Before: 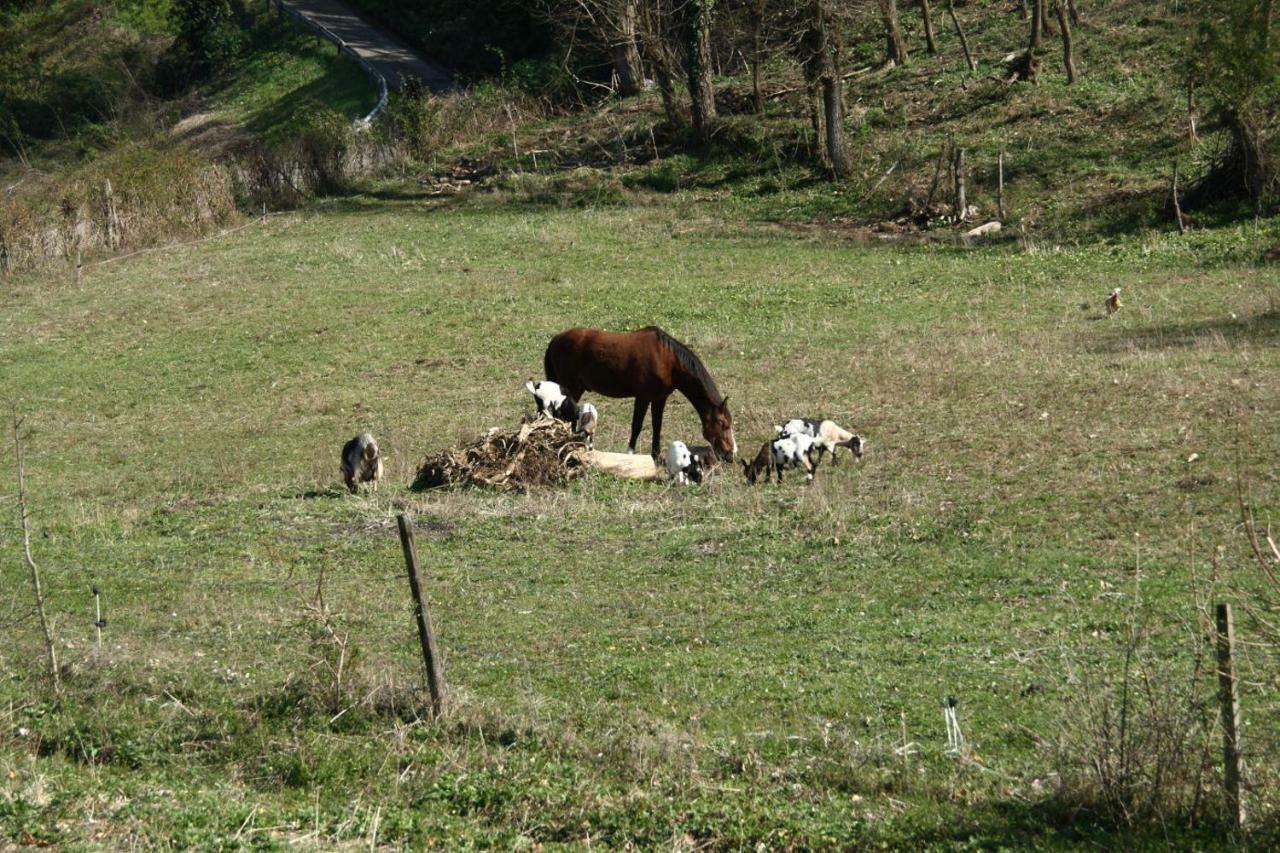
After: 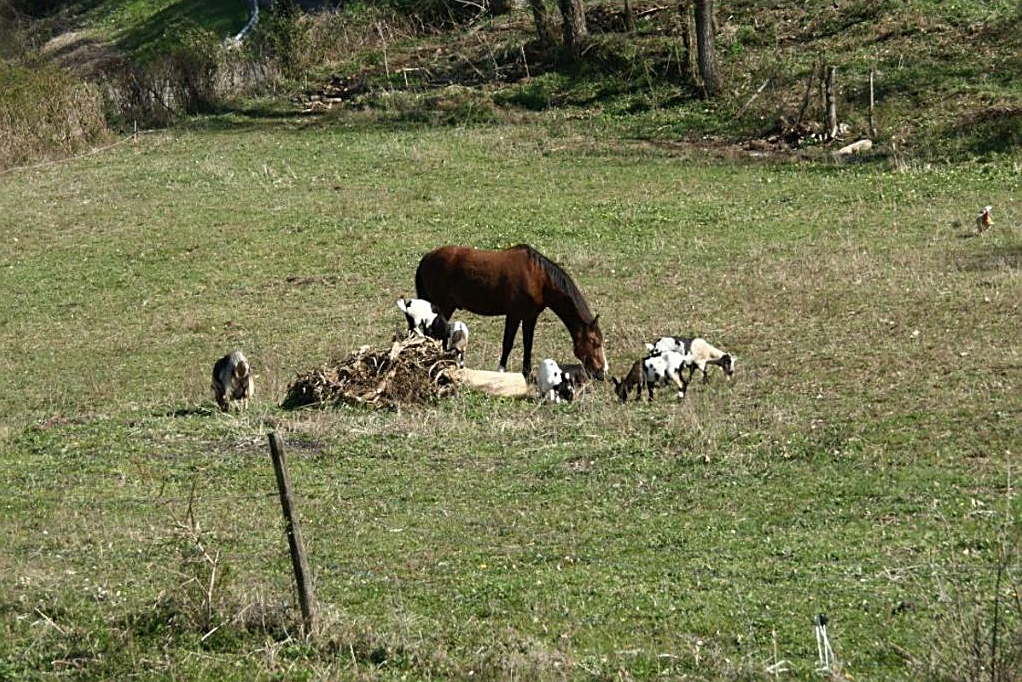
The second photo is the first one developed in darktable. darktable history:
crop and rotate: left 10.13%, top 9.825%, right 9.99%, bottom 10.115%
sharpen: on, module defaults
shadows and highlights: radius 126.3, shadows 30.55, highlights -30.9, low approximation 0.01, soften with gaussian
